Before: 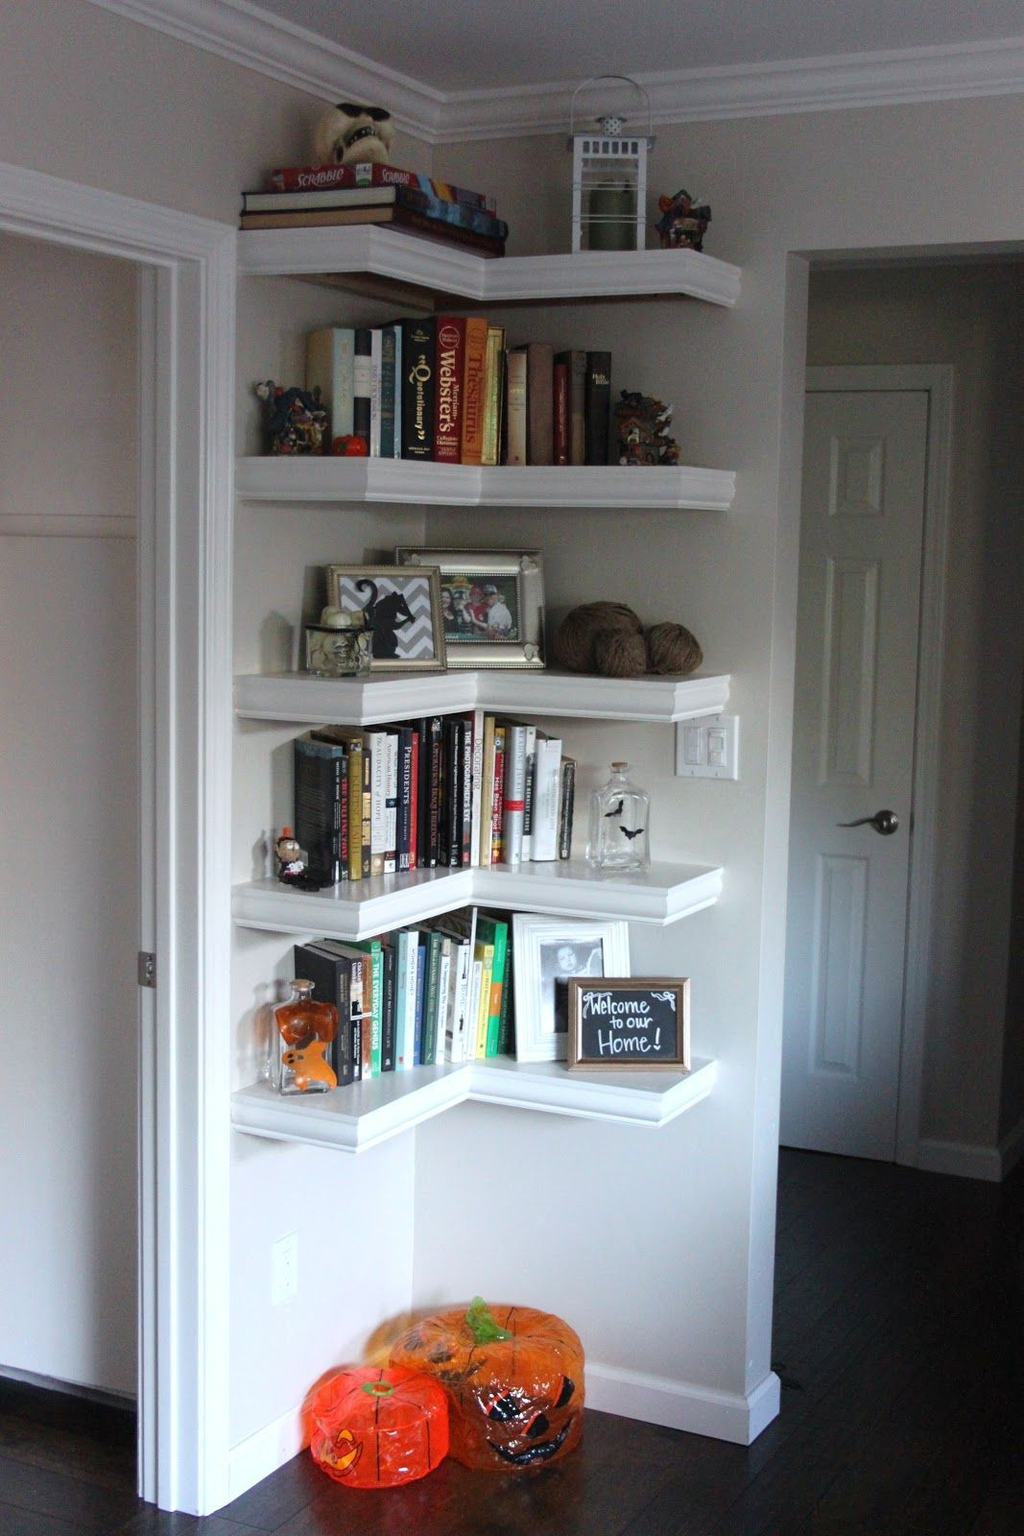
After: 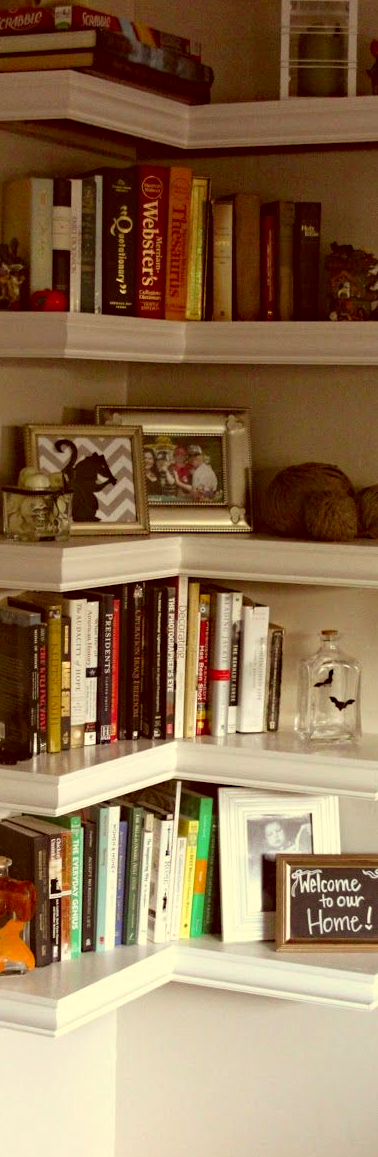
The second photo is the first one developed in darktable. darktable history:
haze removal: strength 0.303, distance 0.245, compatibility mode true
crop and rotate: left 29.626%, top 10.289%, right 34.856%, bottom 17.383%
color correction: highlights a* 1.25, highlights b* 23.73, shadows a* 16.22, shadows b* 25.04
